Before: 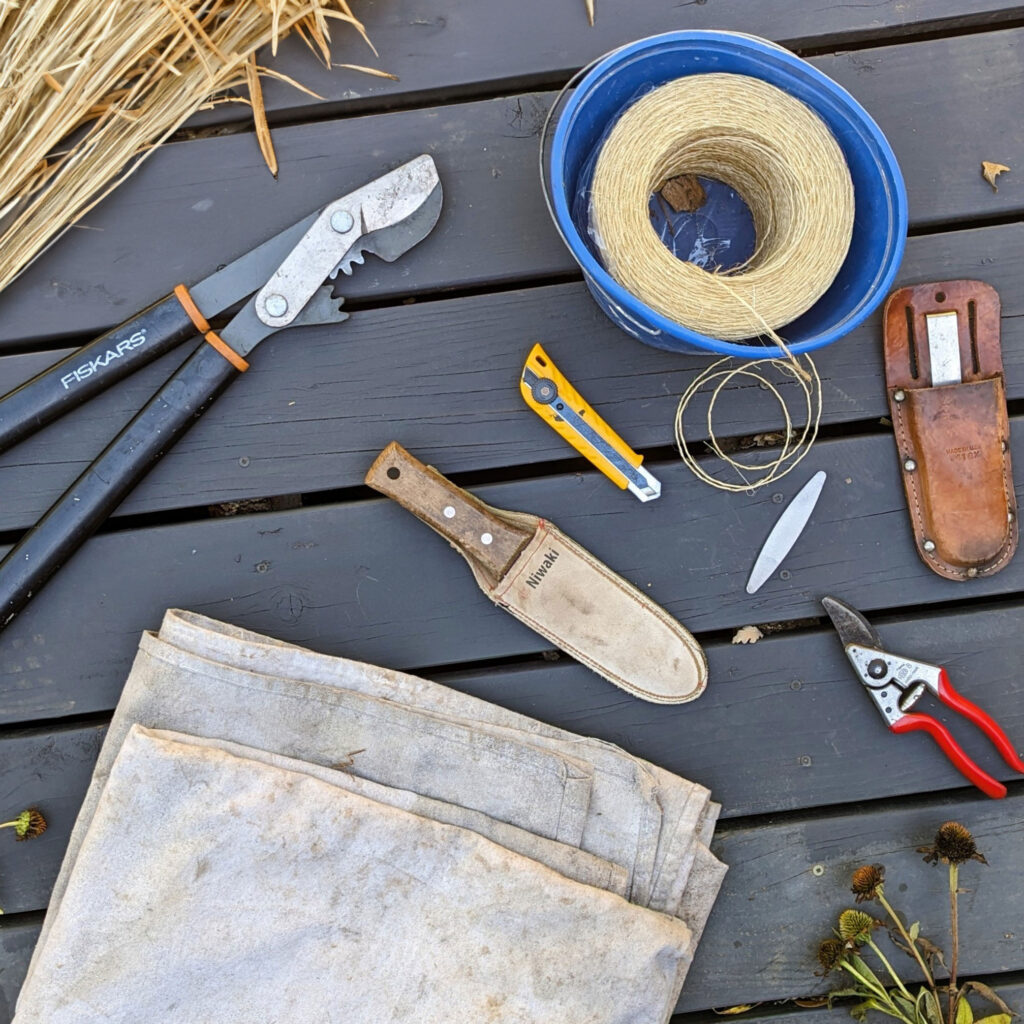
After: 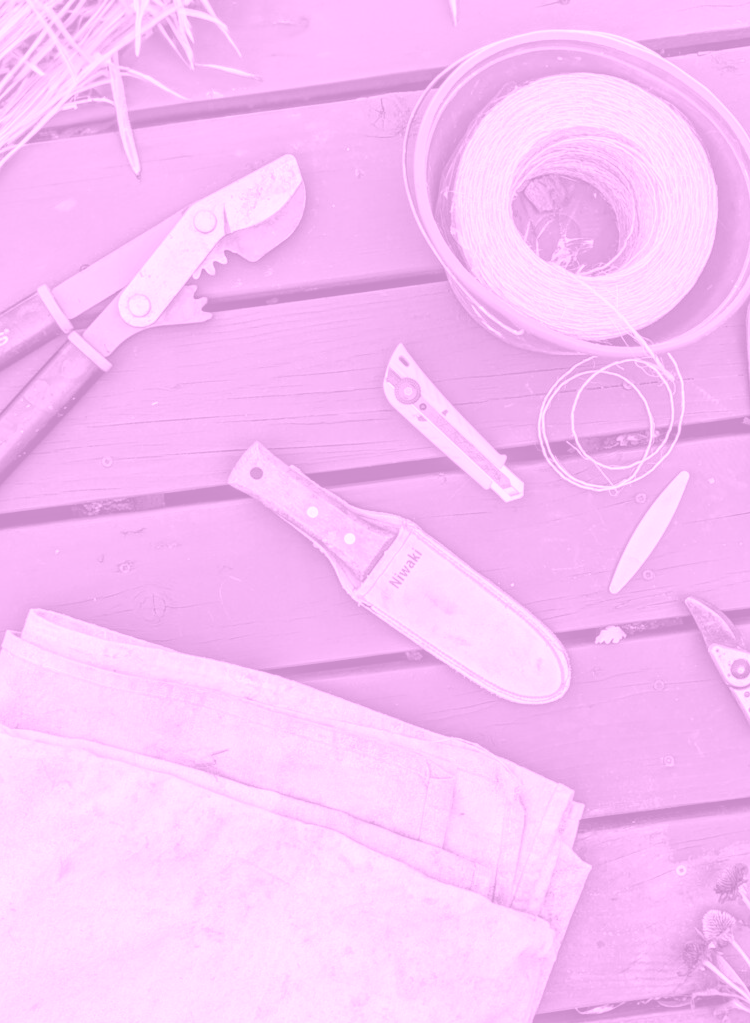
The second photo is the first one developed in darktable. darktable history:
local contrast: on, module defaults
colorize: hue 331.2°, saturation 75%, source mix 30.28%, lightness 70.52%, version 1
color contrast: green-magenta contrast 0.85, blue-yellow contrast 1.25, unbound 0
exposure: exposure 0.2 EV, compensate highlight preservation false
contrast equalizer: y [[0.5, 0.5, 0.544, 0.569, 0.5, 0.5], [0.5 ×6], [0.5 ×6], [0 ×6], [0 ×6]]
crop: left 13.443%, right 13.31%
white balance: red 1.009, blue 1.027
